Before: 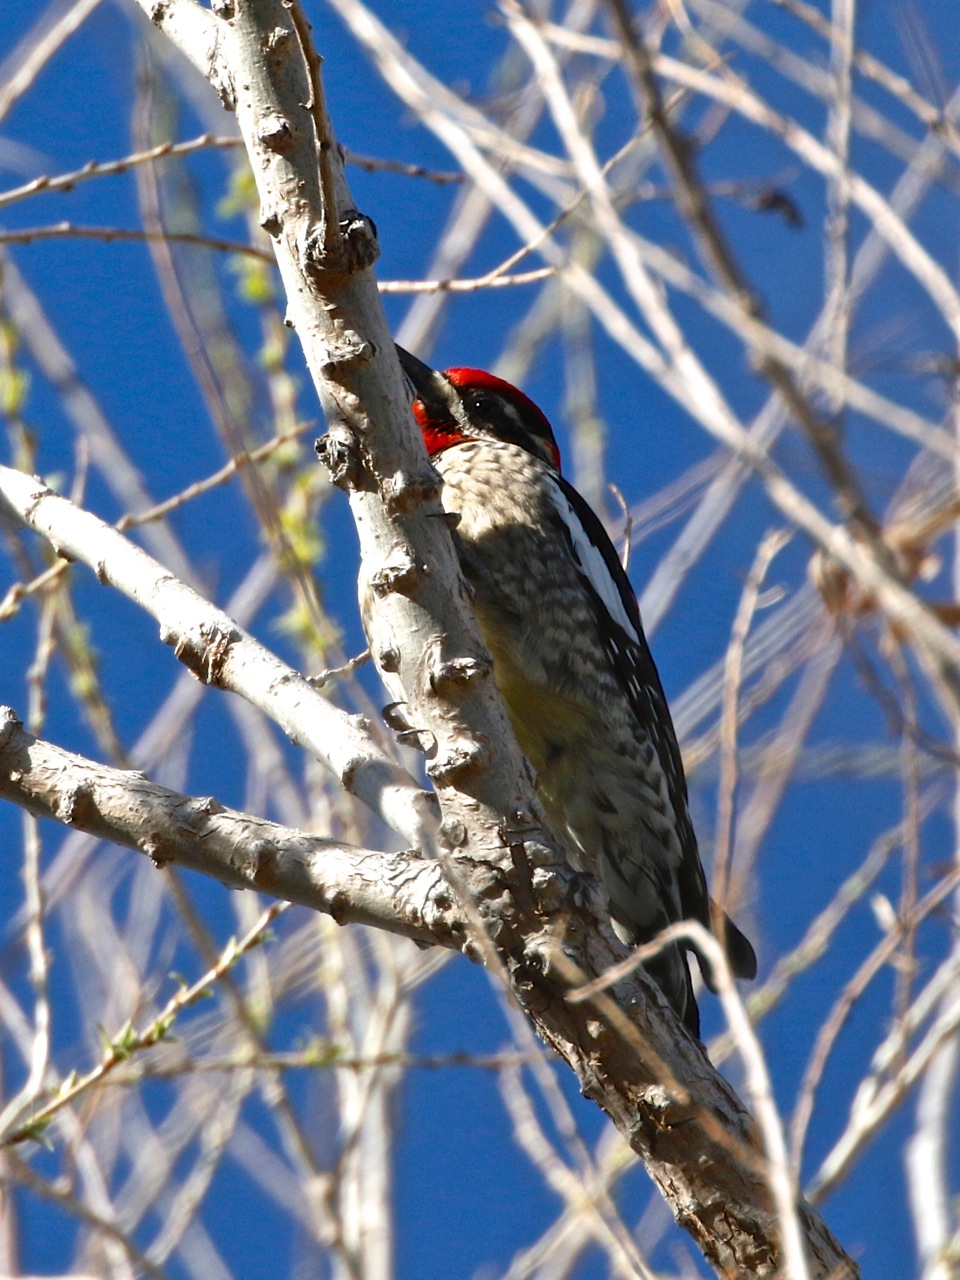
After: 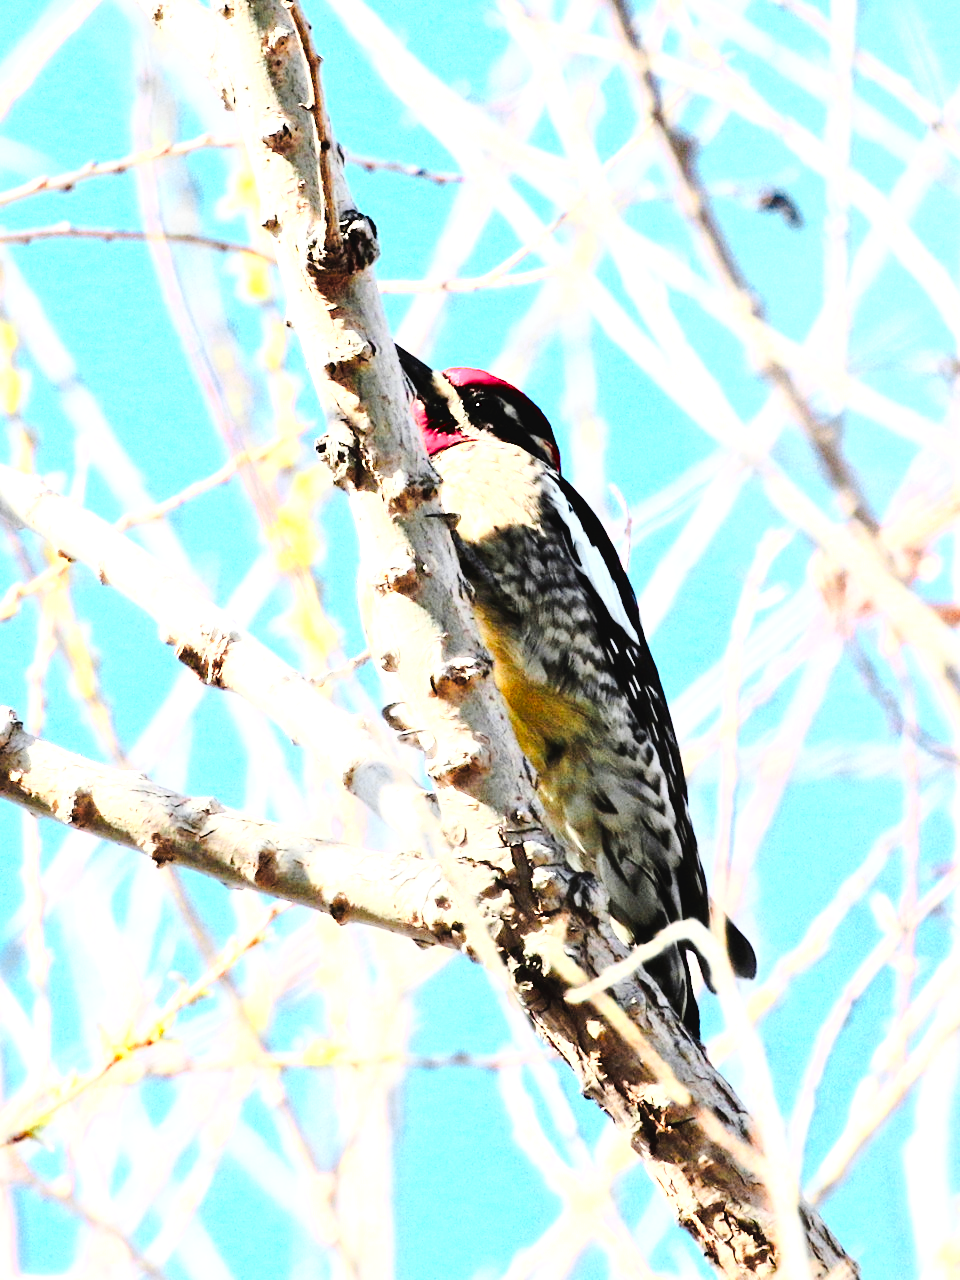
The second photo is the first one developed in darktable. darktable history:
color zones: curves: ch0 [(0.257, 0.558) (0.75, 0.565)]; ch1 [(0.004, 0.857) (0.14, 0.416) (0.257, 0.695) (0.442, 0.032) (0.736, 0.266) (0.891, 0.741)]; ch2 [(0, 0.623) (0.112, 0.436) (0.271, 0.474) (0.516, 0.64) (0.743, 0.286)]
rgb curve: curves: ch0 [(0, 0) (0.21, 0.15) (0.24, 0.21) (0.5, 0.75) (0.75, 0.96) (0.89, 0.99) (1, 1)]; ch1 [(0, 0.02) (0.21, 0.13) (0.25, 0.2) (0.5, 0.67) (0.75, 0.9) (0.89, 0.97) (1, 1)]; ch2 [(0, 0.02) (0.21, 0.13) (0.25, 0.2) (0.5, 0.67) (0.75, 0.9) (0.89, 0.97) (1, 1)], compensate middle gray true
tone curve: curves: ch0 [(0, 0) (0.003, 0.035) (0.011, 0.035) (0.025, 0.035) (0.044, 0.046) (0.069, 0.063) (0.1, 0.084) (0.136, 0.123) (0.177, 0.174) (0.224, 0.232) (0.277, 0.304) (0.335, 0.387) (0.399, 0.476) (0.468, 0.566) (0.543, 0.639) (0.623, 0.714) (0.709, 0.776) (0.801, 0.851) (0.898, 0.921) (1, 1)], preserve colors none
exposure: exposure 1 EV, compensate highlight preservation false
